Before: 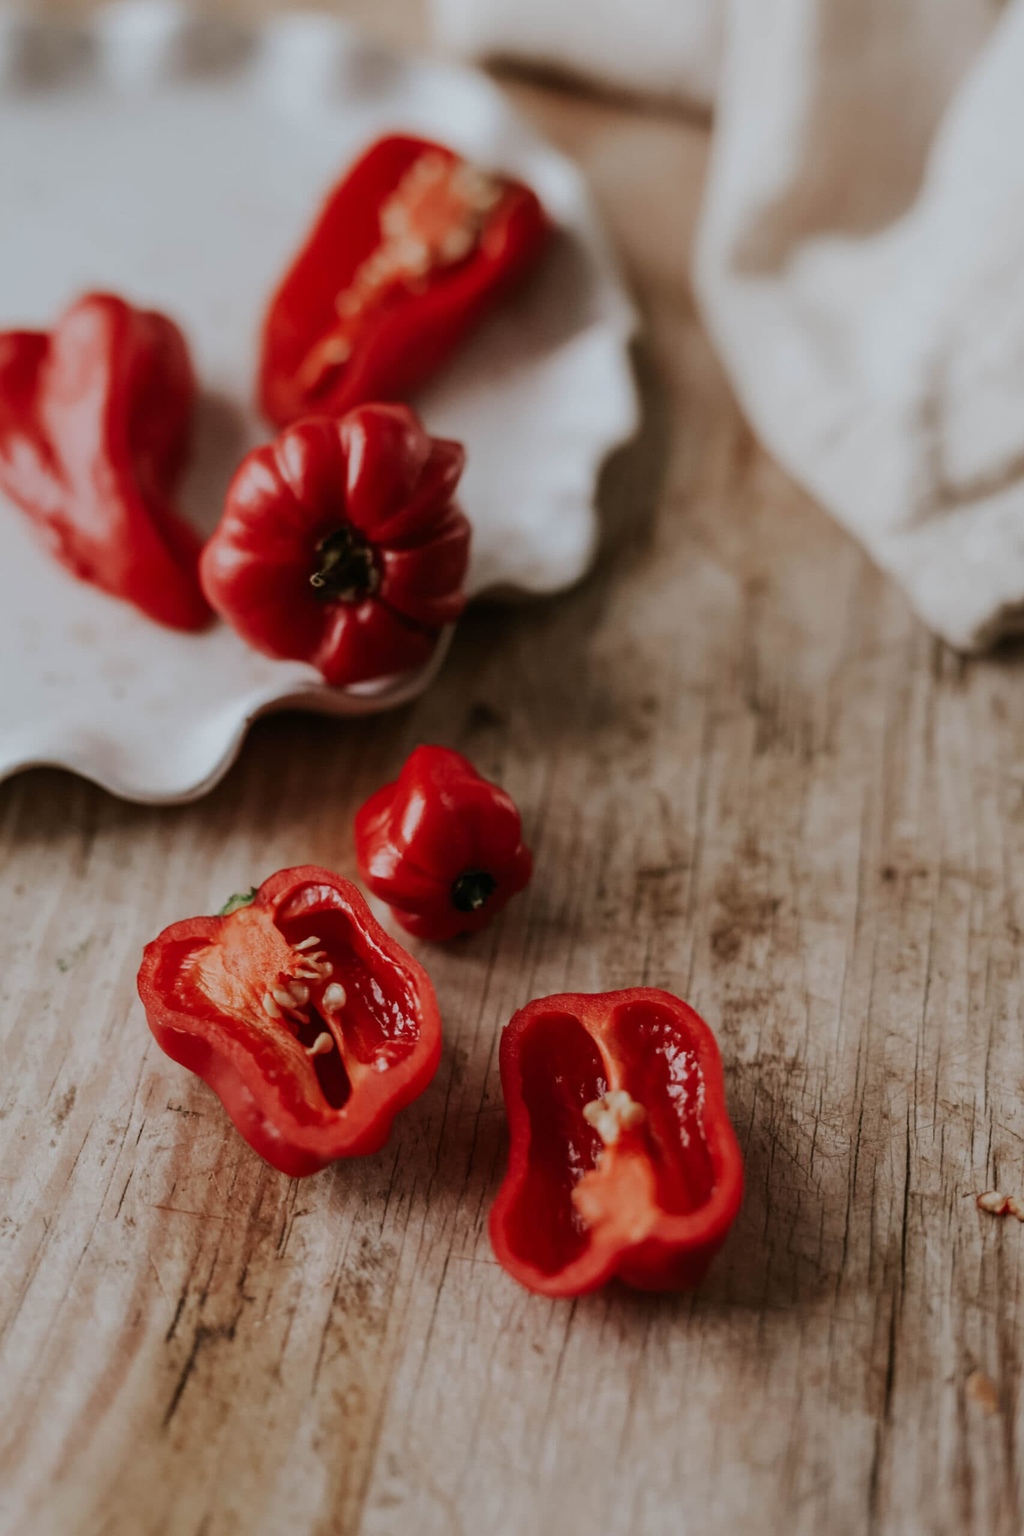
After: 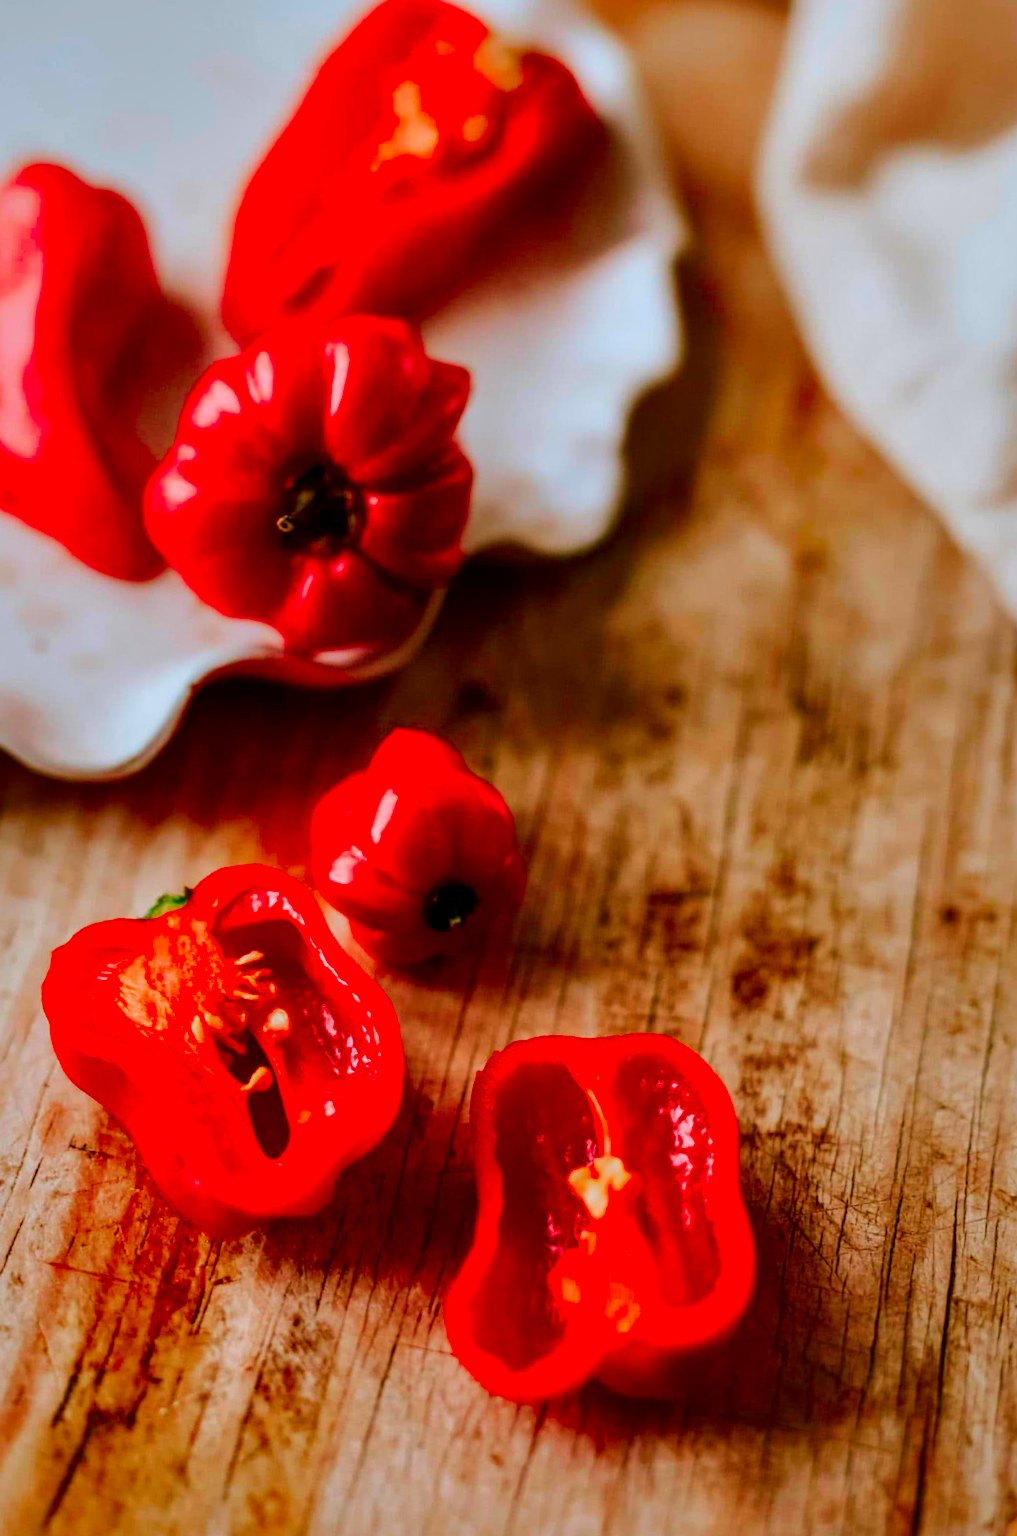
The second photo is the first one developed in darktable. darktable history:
crop and rotate: angle -3.28°, left 5.412%, top 5.17%, right 4.747%, bottom 4.457%
color correction: highlights b* -0.023, saturation 2.98
local contrast: mode bilateral grid, contrast 99, coarseness 99, detail 165%, midtone range 0.2
